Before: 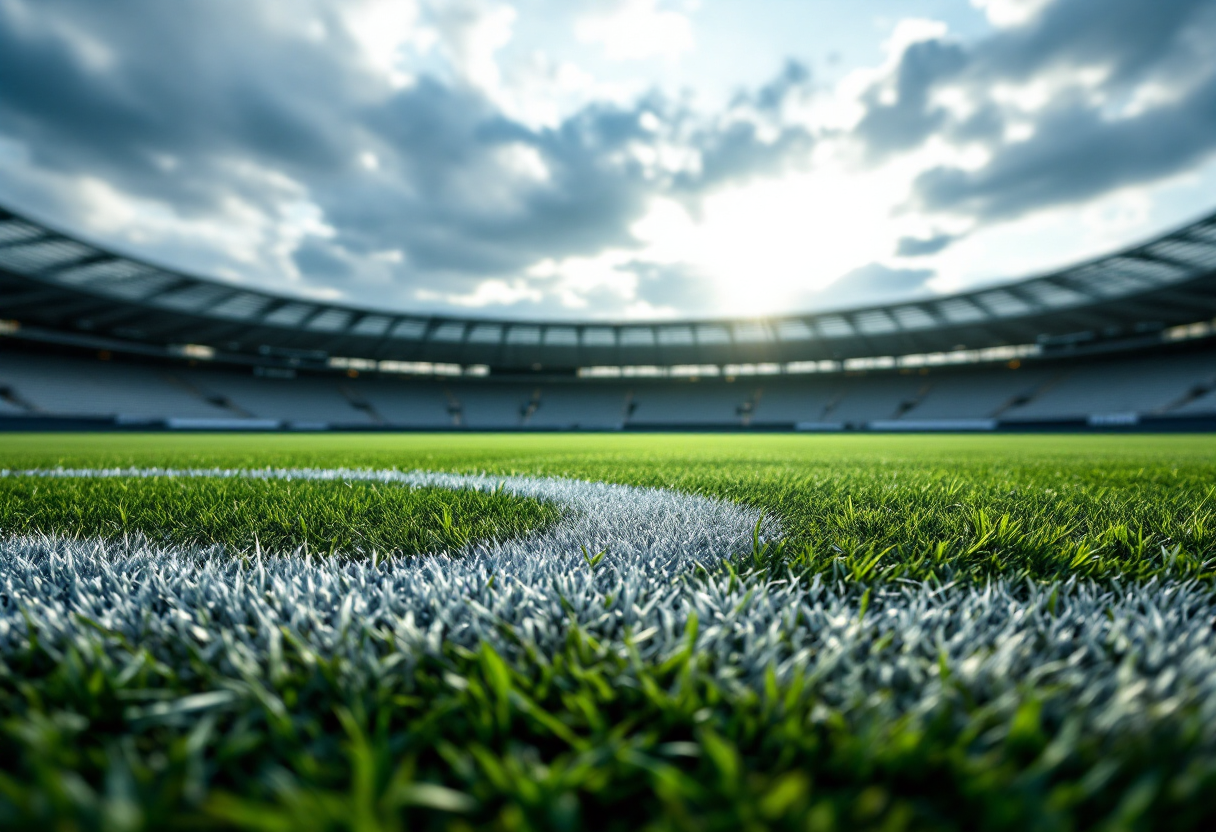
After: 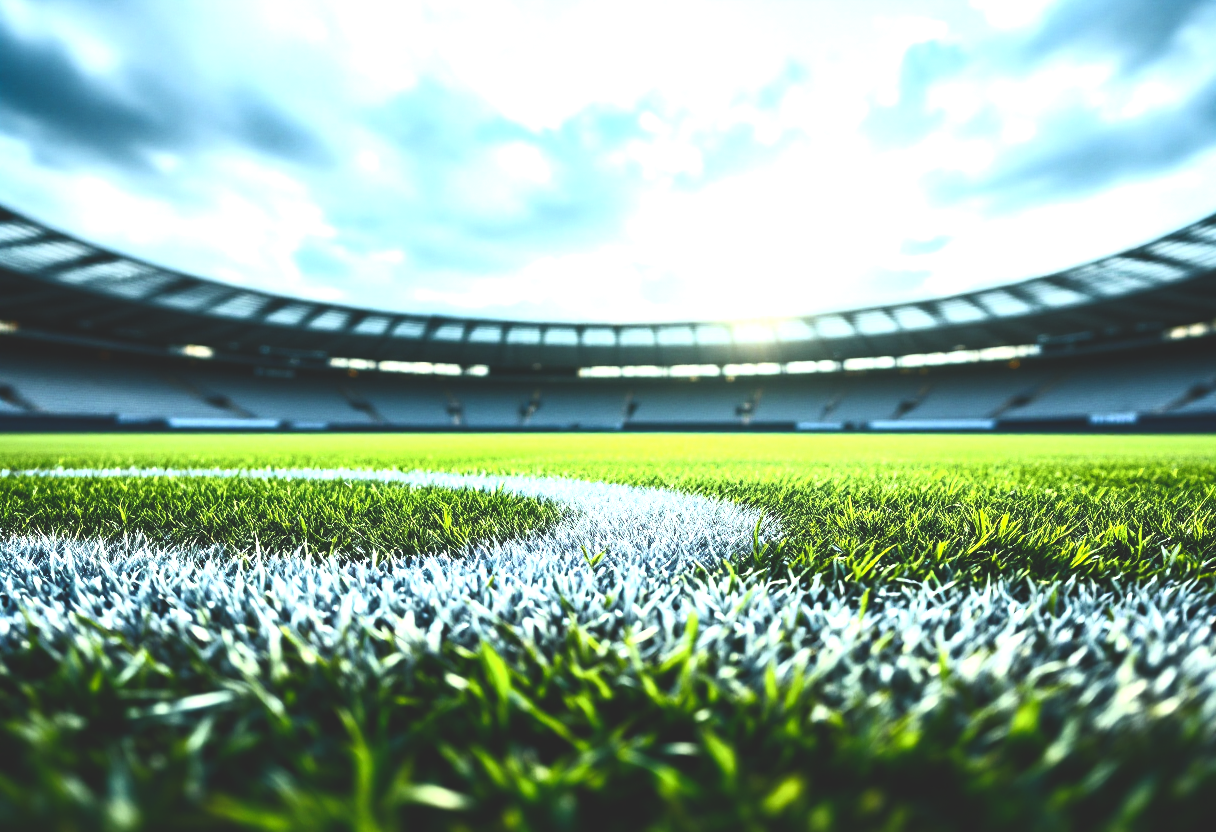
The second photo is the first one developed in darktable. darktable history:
color balance rgb: perceptual saturation grading › global saturation 20%, perceptual saturation grading › highlights -13.944%, perceptual saturation grading › shadows 49.935%, global vibrance 20%
exposure: black level correction -0.041, exposure 0.064 EV, compensate highlight preservation false
contrast brightness saturation: contrast 0.601, brightness 0.329, saturation 0.137
levels: levels [0.062, 0.494, 0.925]
